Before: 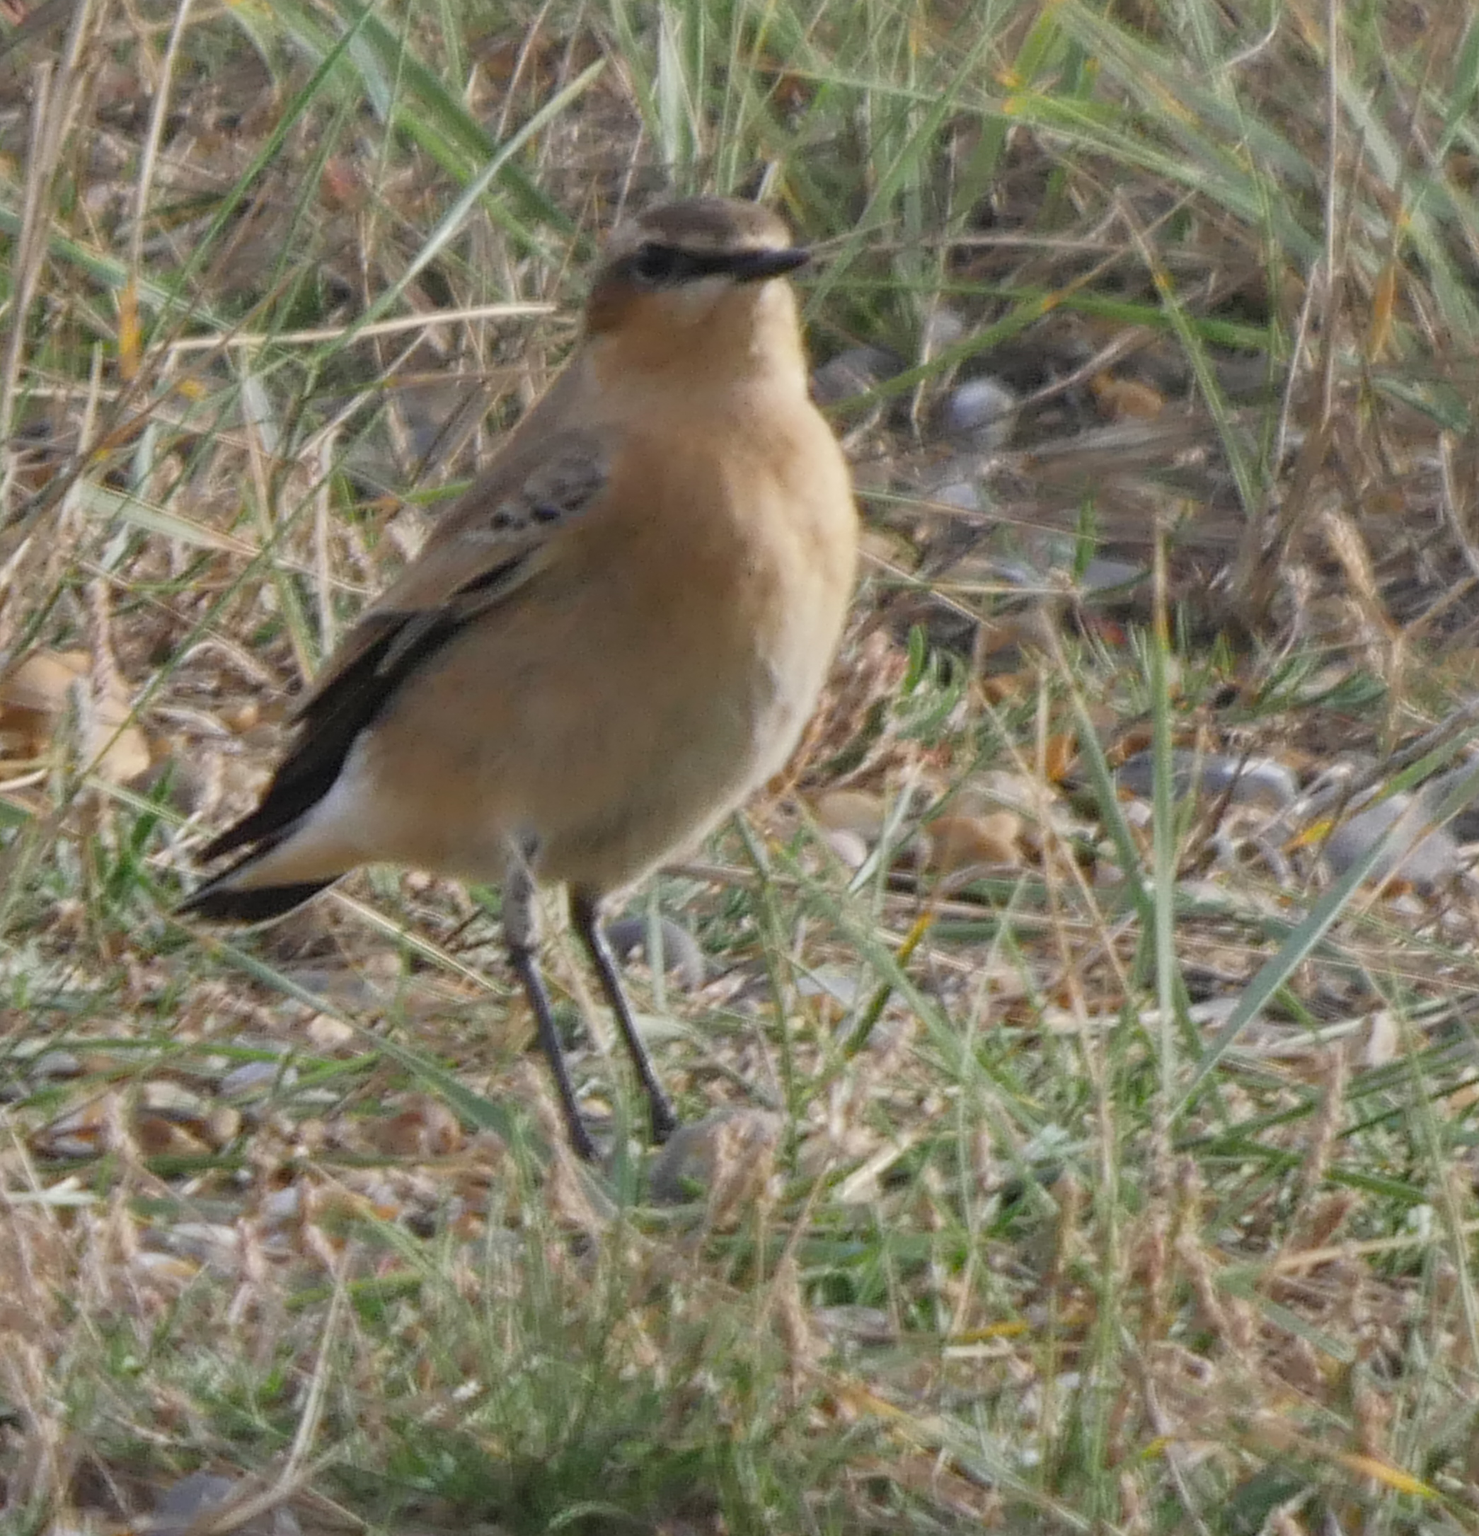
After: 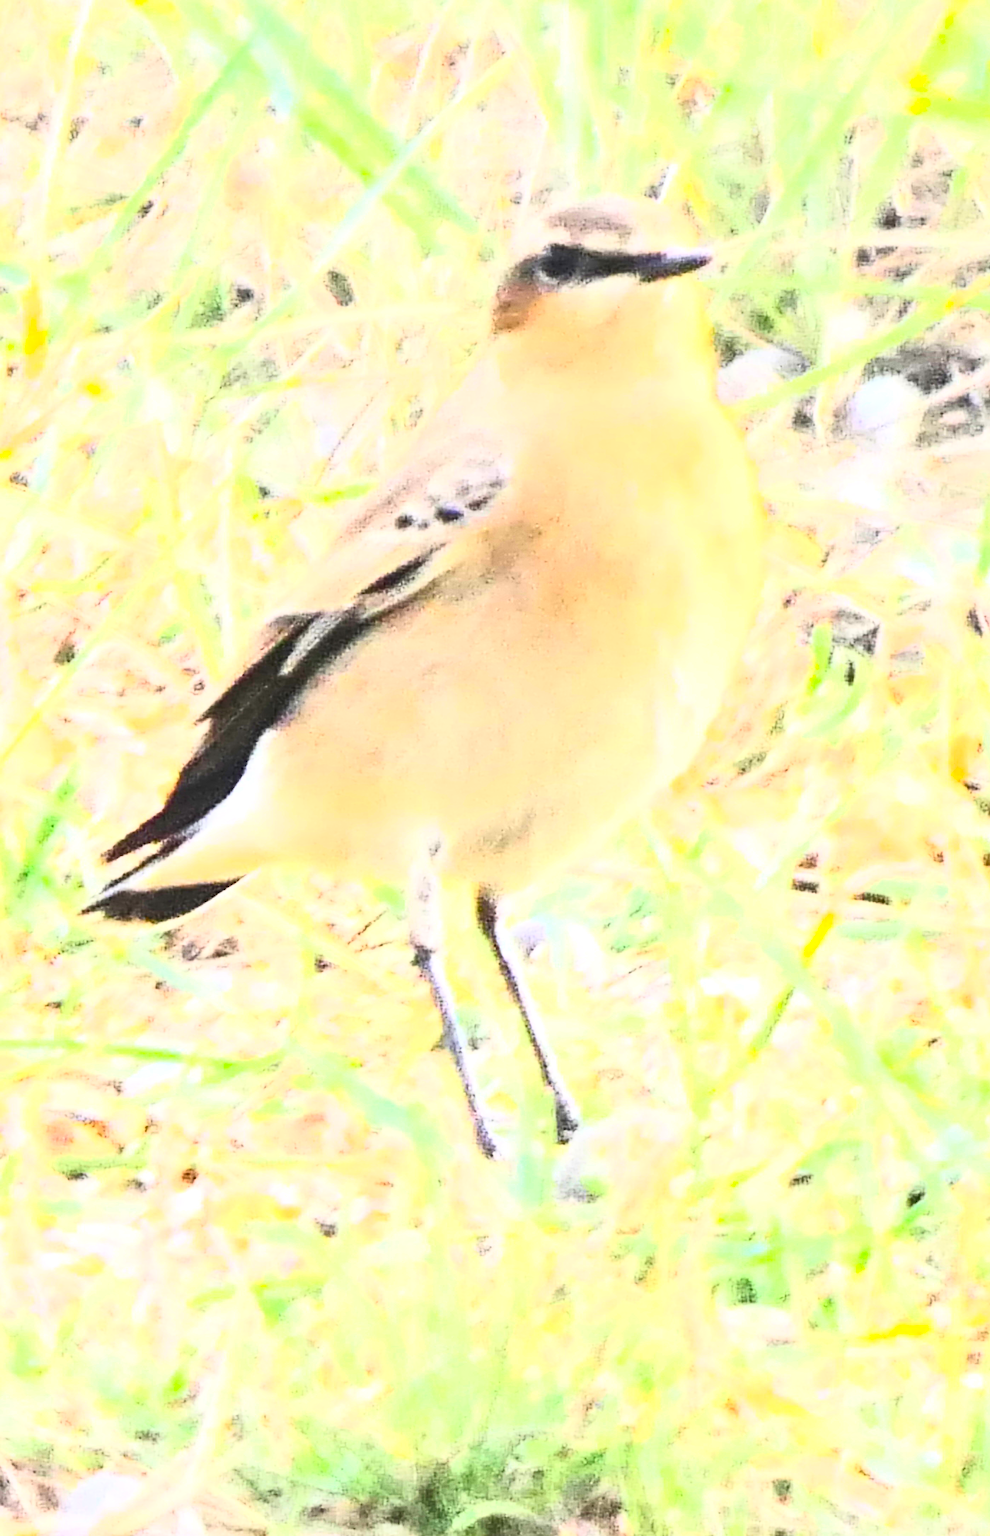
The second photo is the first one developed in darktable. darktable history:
crop and rotate: left 6.532%, right 26.473%
local contrast: highlights 102%, shadows 101%, detail 119%, midtone range 0.2
exposure: black level correction 0, exposure 1.935 EV, compensate exposure bias true, compensate highlight preservation false
contrast brightness saturation: contrast 0.813, brightness 0.583, saturation 0.604
